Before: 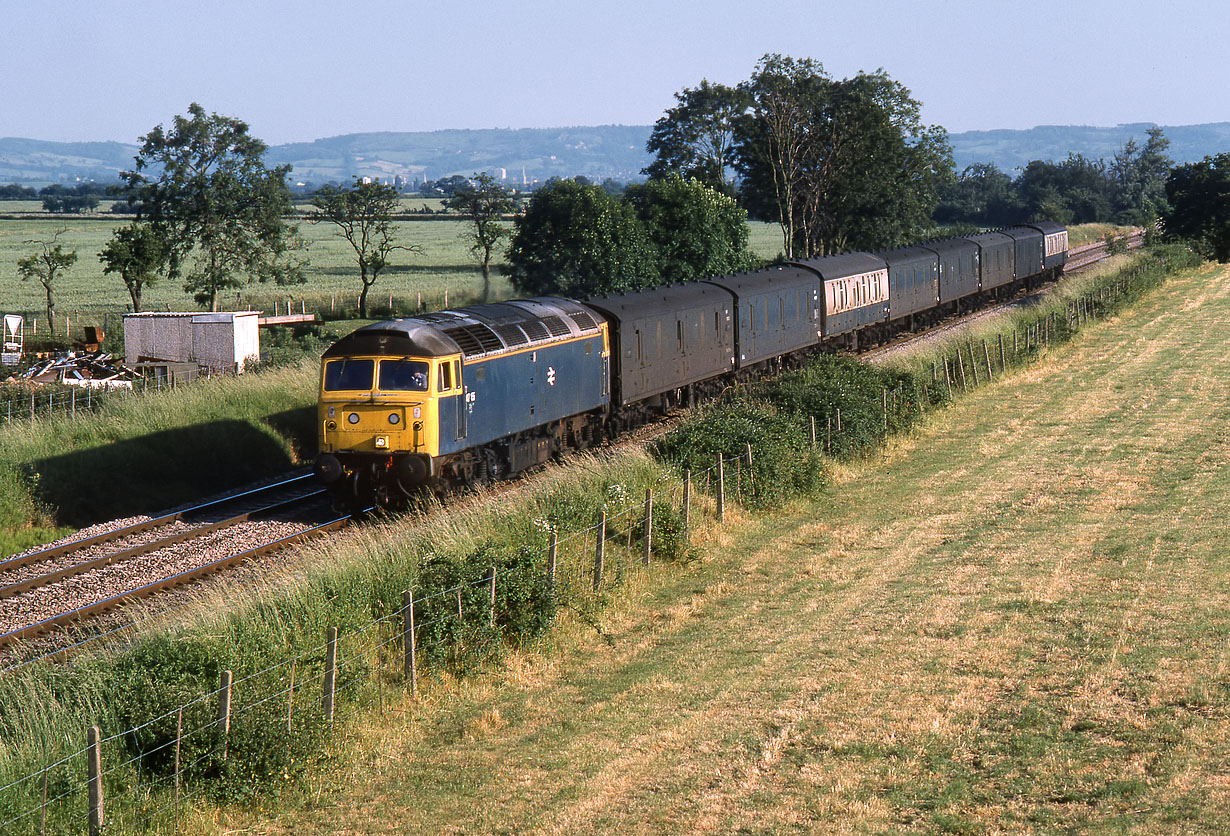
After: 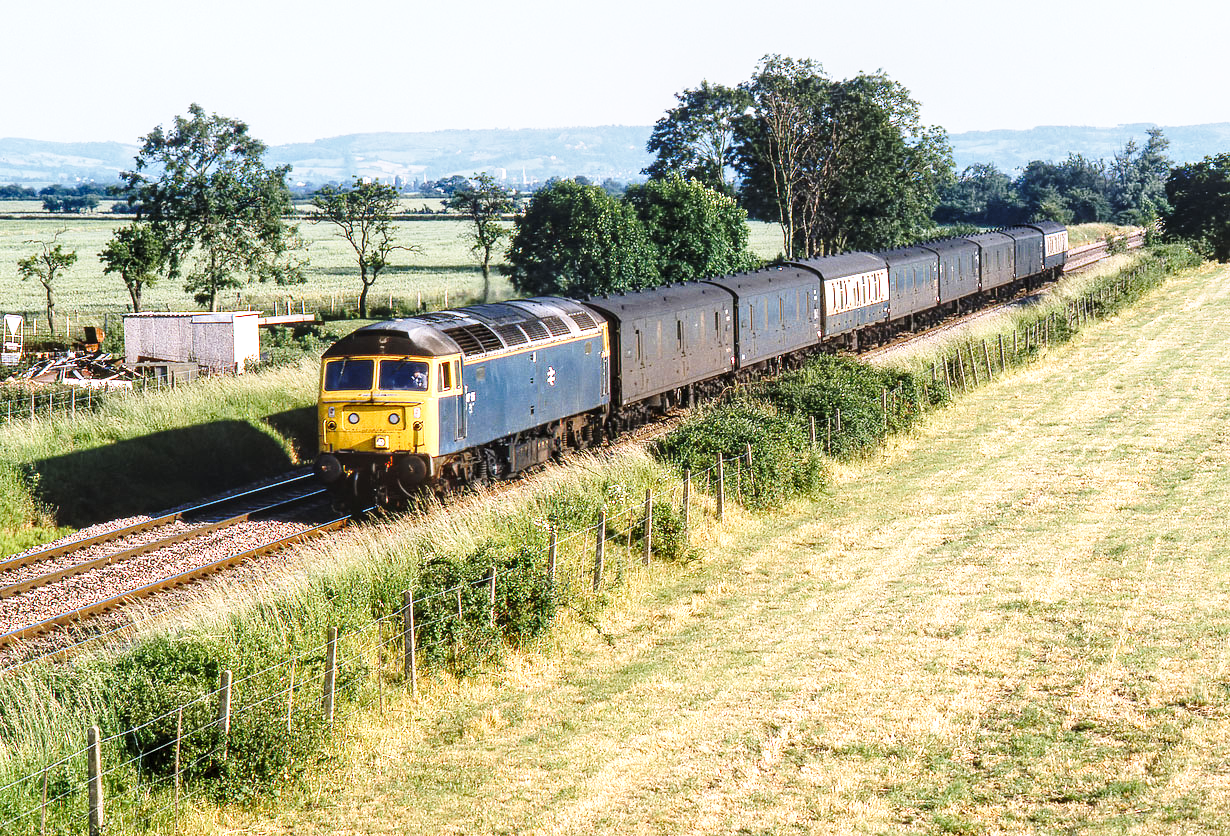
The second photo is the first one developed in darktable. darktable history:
exposure: black level correction 0.001, exposure 0.5 EV, compensate highlight preservation false
base curve: curves: ch0 [(0, 0) (0.032, 0.037) (0.105, 0.228) (0.435, 0.76) (0.856, 0.983) (1, 1)], preserve colors none
local contrast: on, module defaults
